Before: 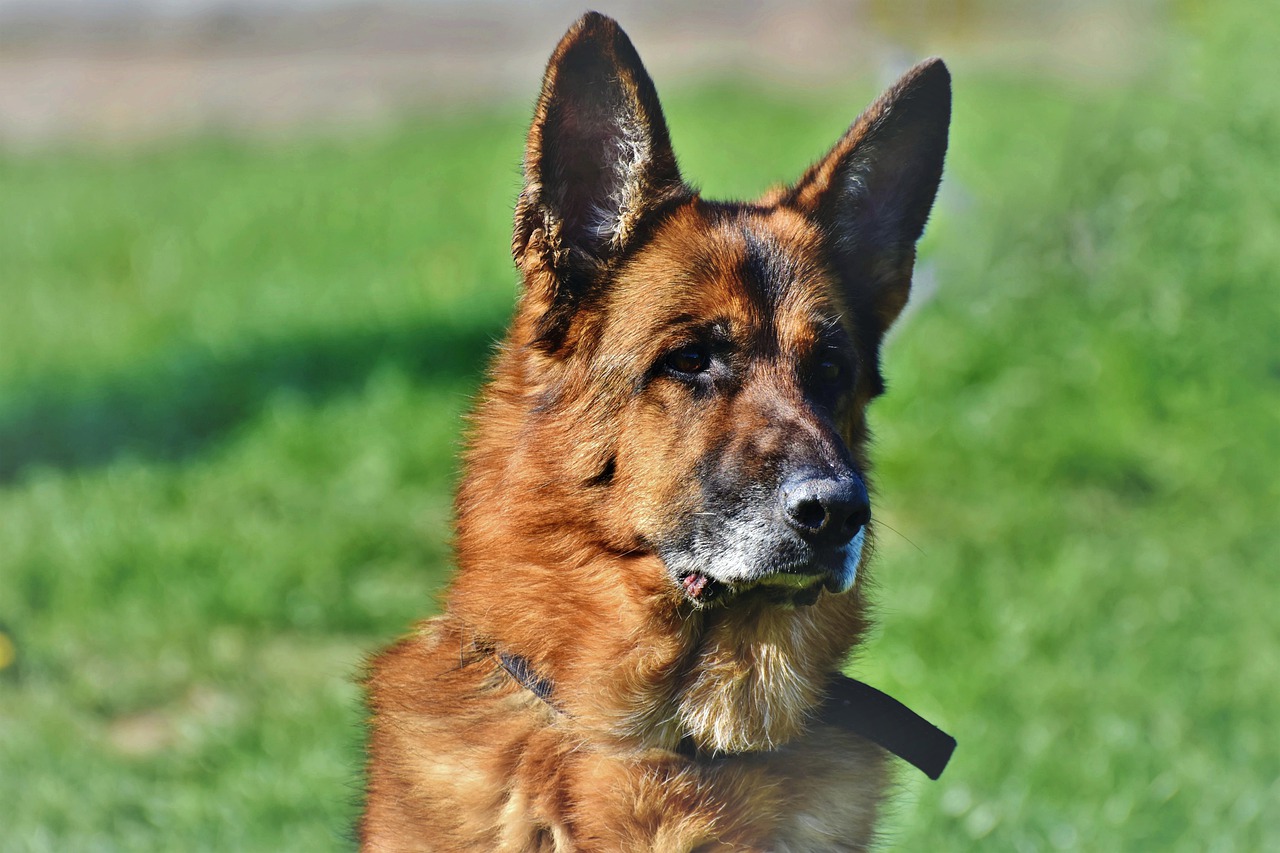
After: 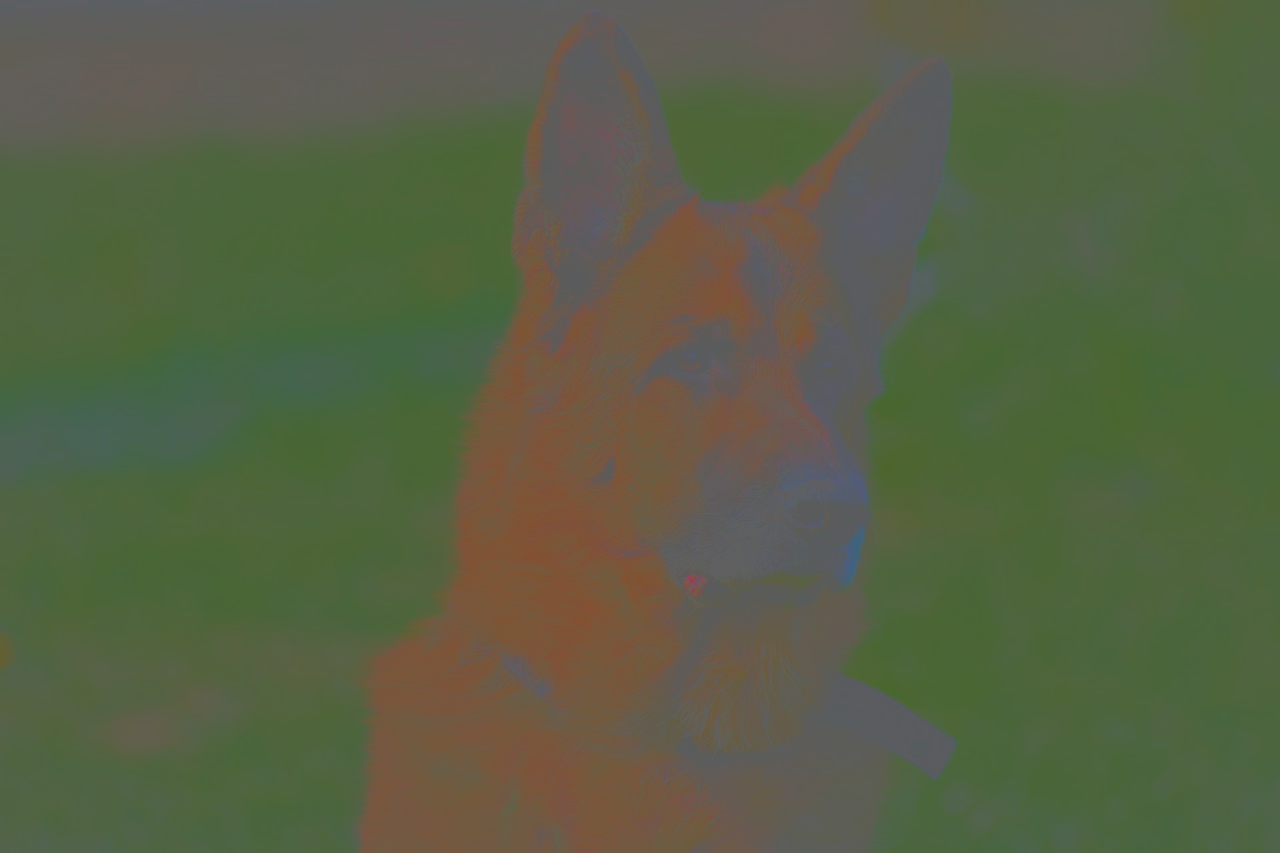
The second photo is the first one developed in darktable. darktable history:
sharpen: on, module defaults
local contrast: on, module defaults
color zones: curves: ch1 [(0, 0.34) (0.143, 0.164) (0.286, 0.152) (0.429, 0.176) (0.571, 0.173) (0.714, 0.188) (0.857, 0.199) (1, 0.34)]
contrast brightness saturation: contrast -0.984, brightness -0.166, saturation 0.766
